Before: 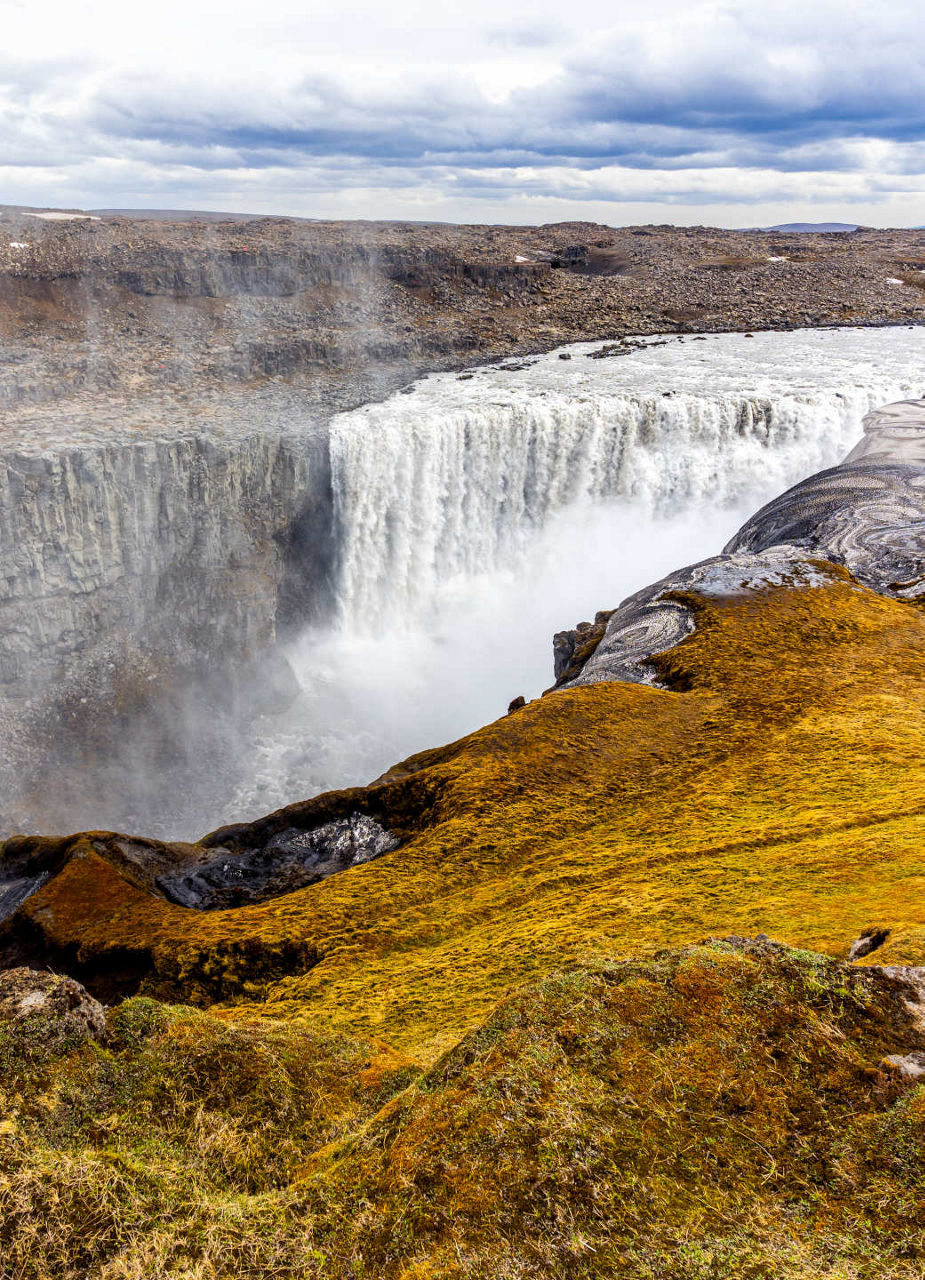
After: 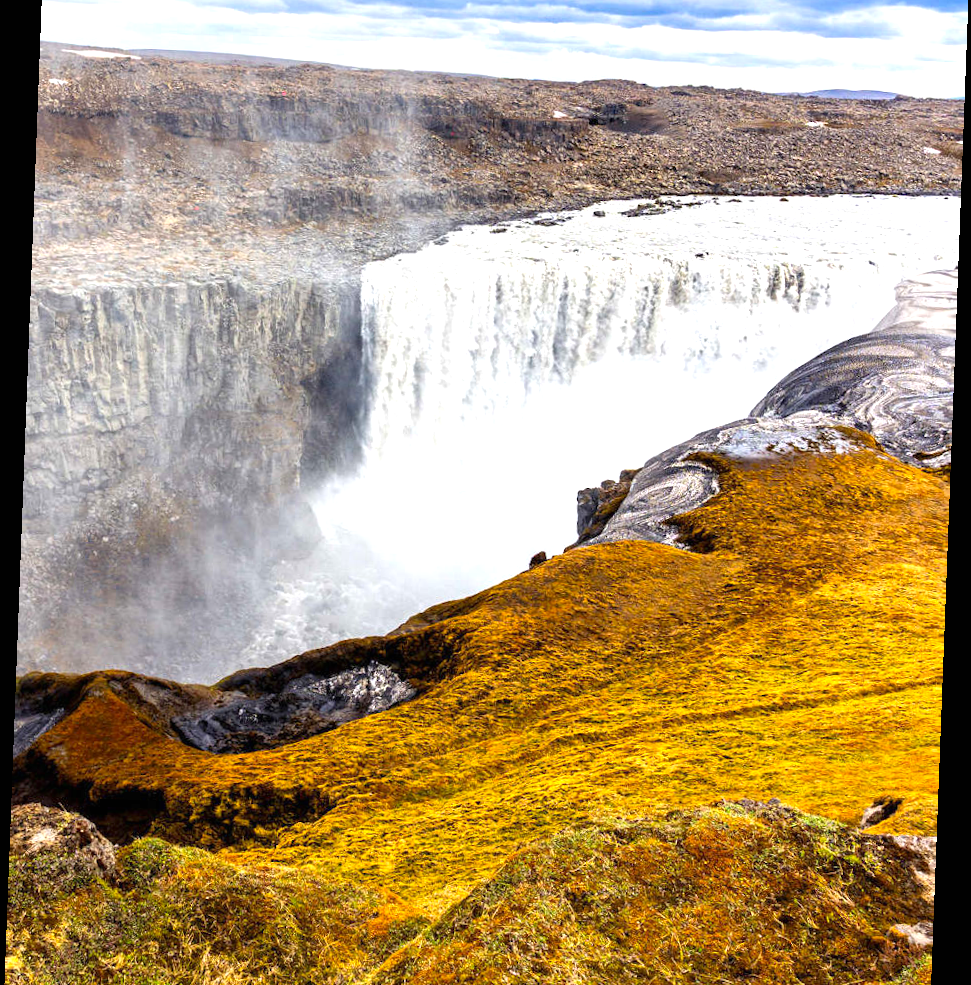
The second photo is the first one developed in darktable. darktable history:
exposure: black level correction 0, exposure 0.7 EV, compensate exposure bias true, compensate highlight preservation false
color contrast: green-magenta contrast 1.1, blue-yellow contrast 1.1, unbound 0
crop and rotate: top 12.5%, bottom 12.5%
rotate and perspective: rotation 2.17°, automatic cropping off
